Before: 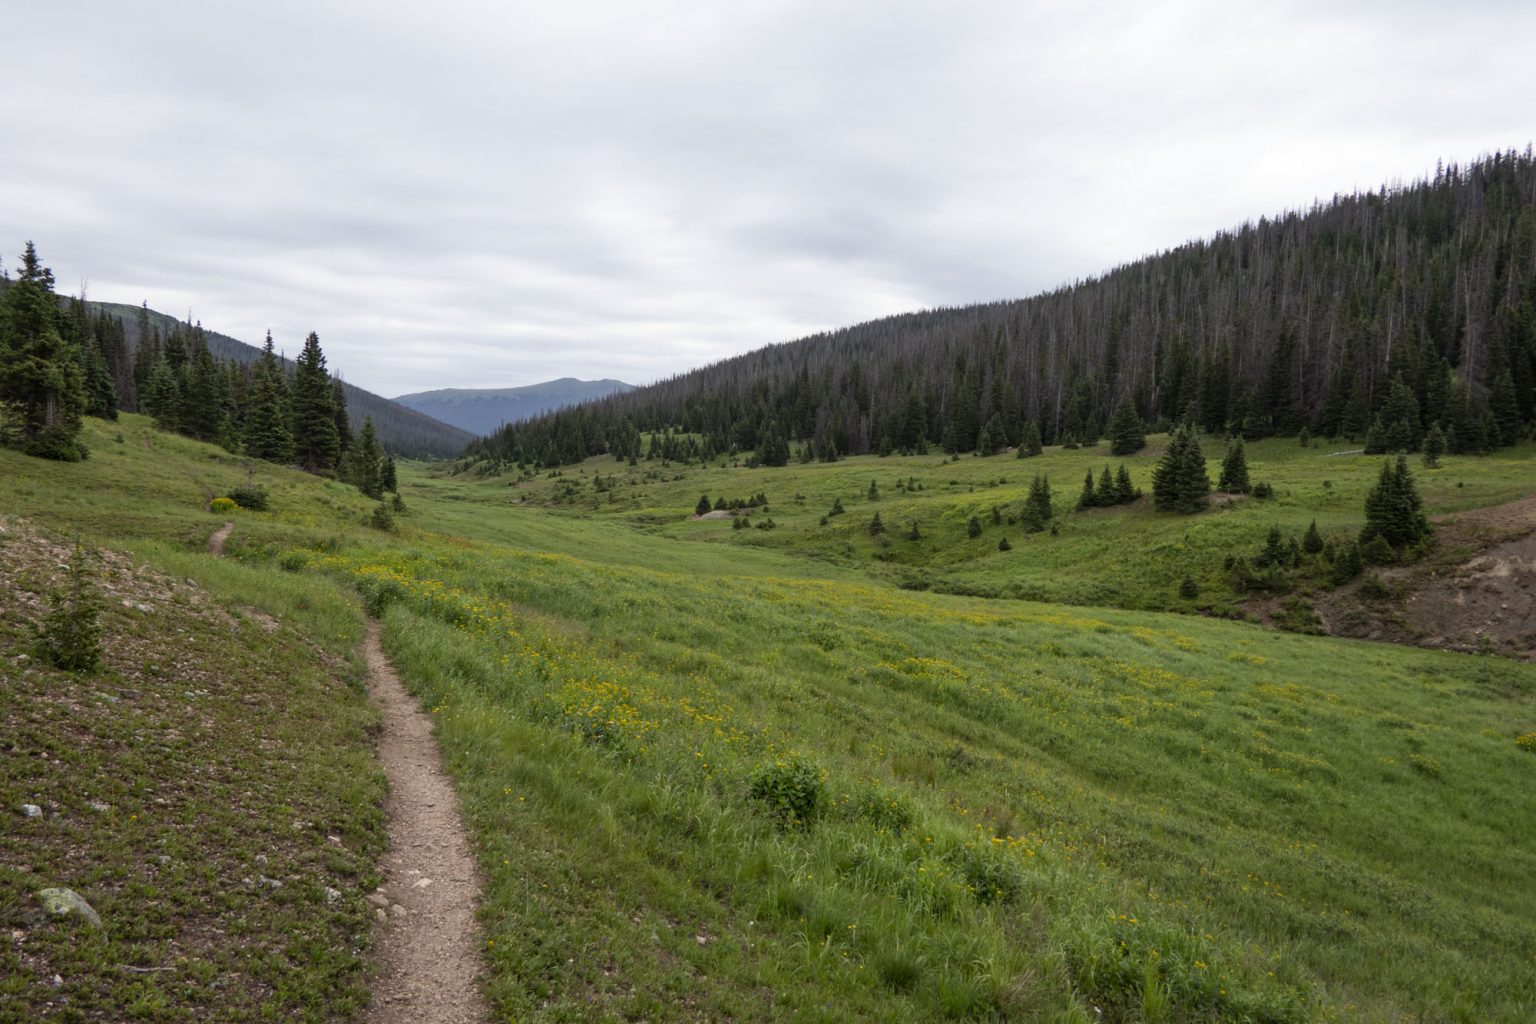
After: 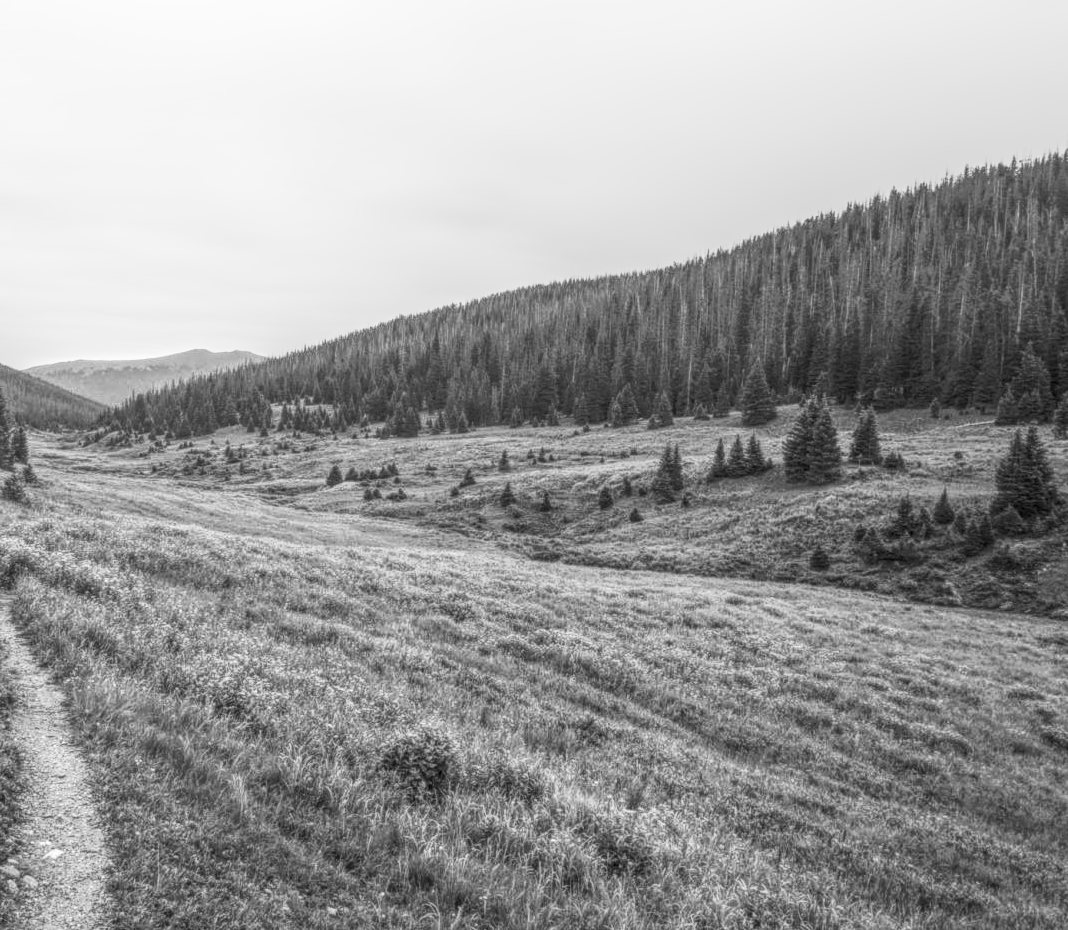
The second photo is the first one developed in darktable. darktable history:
crop and rotate: left 24.034%, top 2.838%, right 6.406%, bottom 6.299%
contrast brightness saturation: contrast 0.53, brightness 0.47, saturation -1
local contrast: highlights 20%, shadows 30%, detail 200%, midtone range 0.2
